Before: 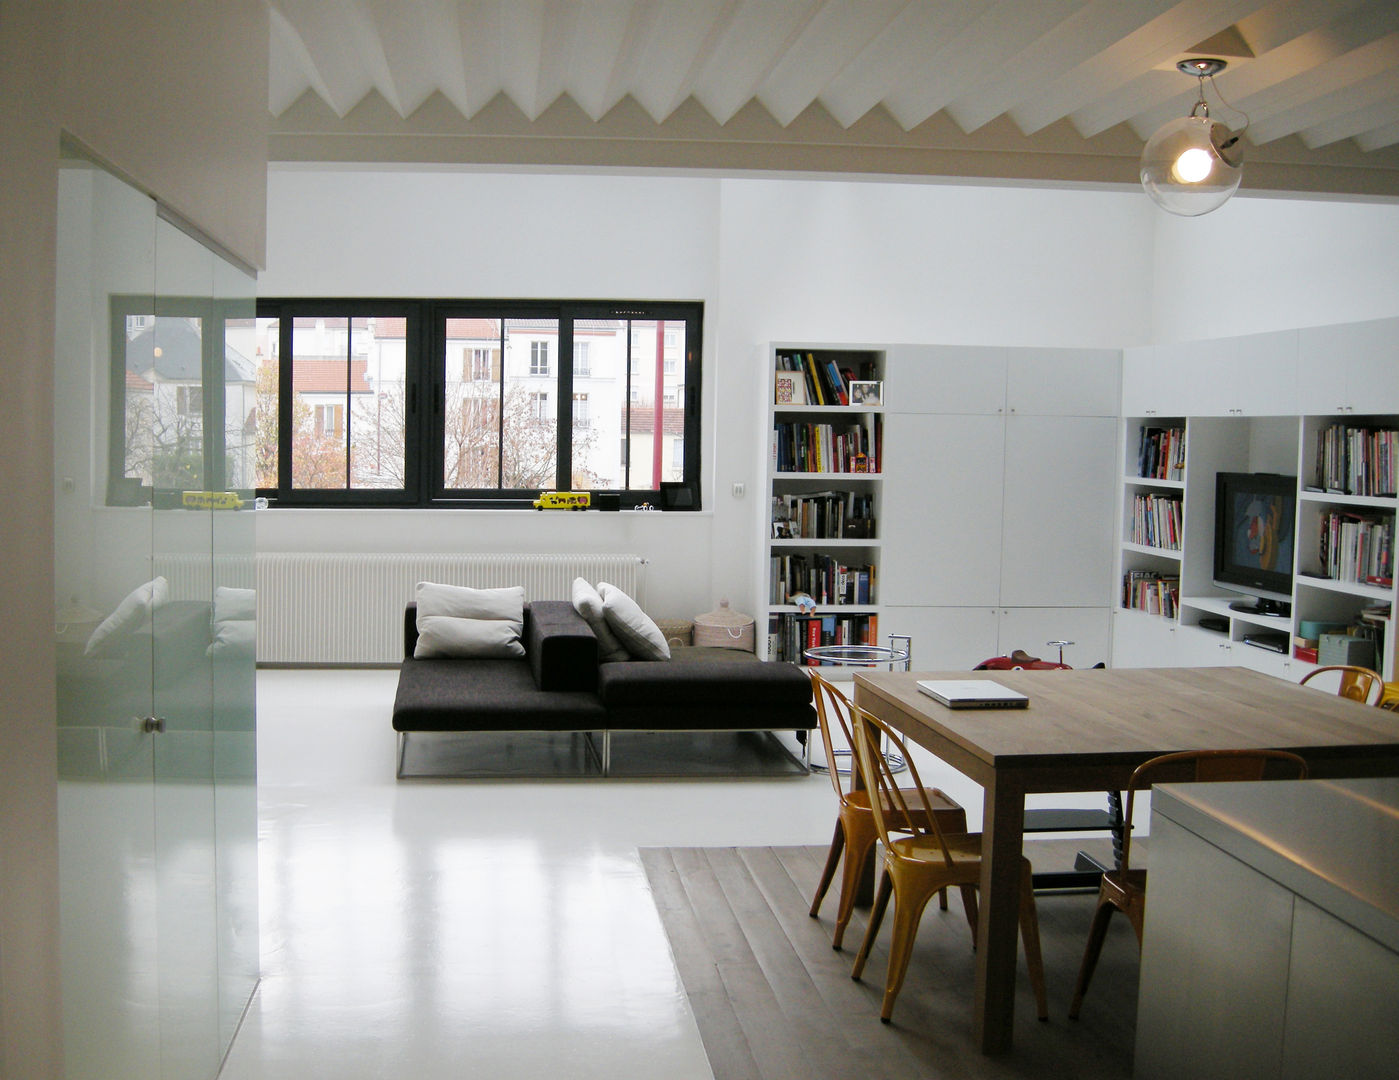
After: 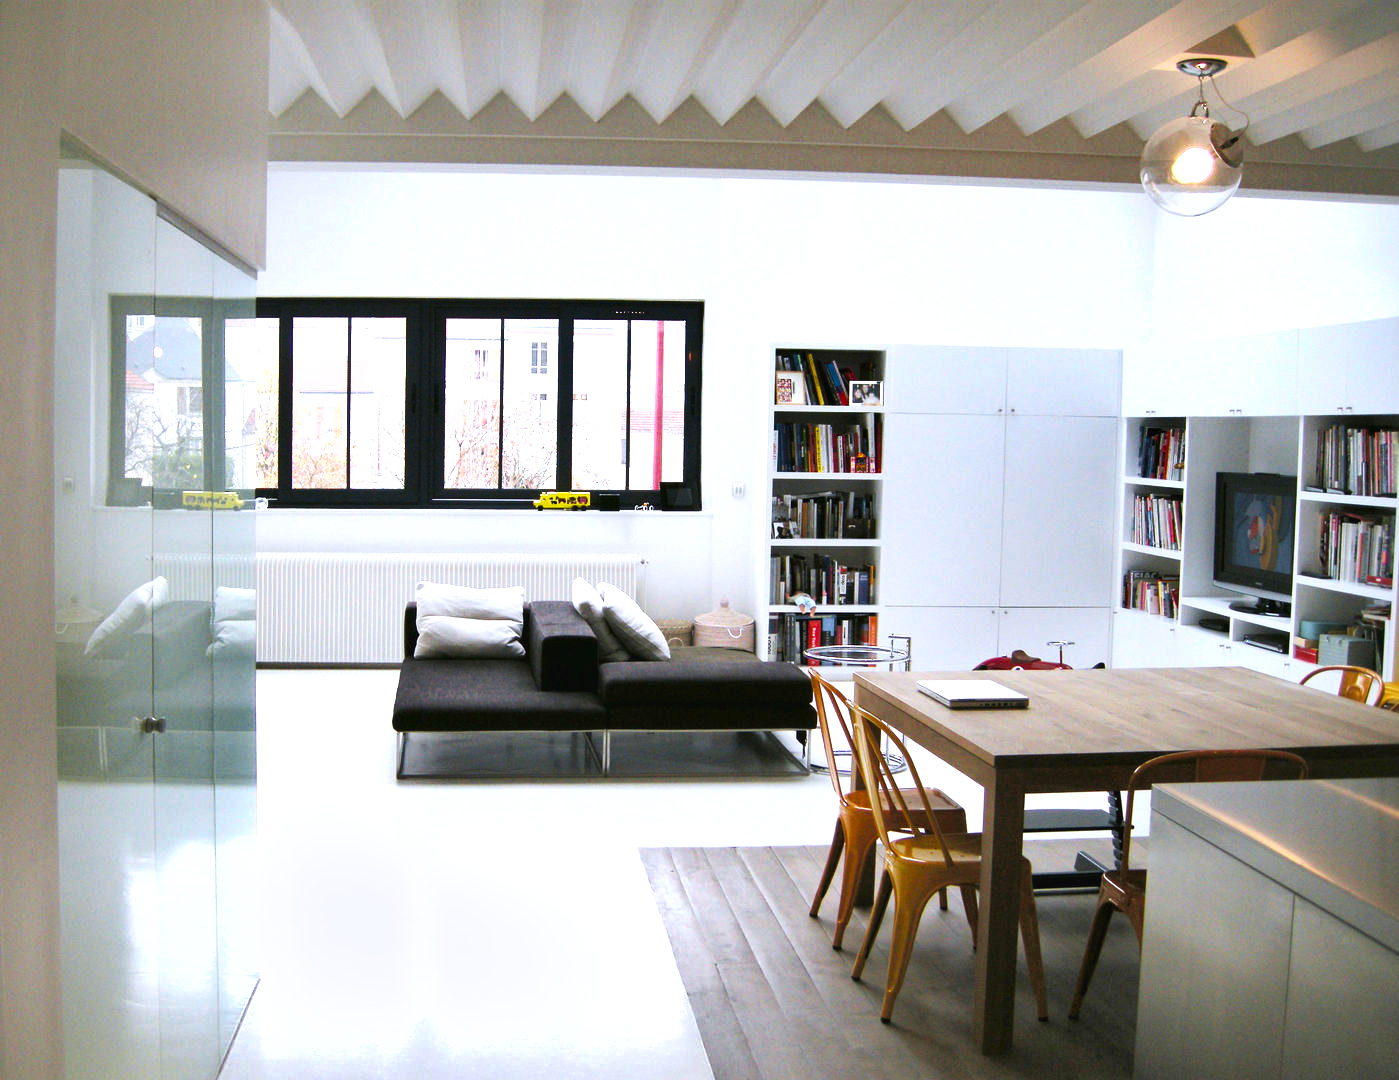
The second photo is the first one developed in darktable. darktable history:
exposure: black level correction 0.001, exposure 0.955 EV, compensate exposure bias true, compensate highlight preservation false
shadows and highlights: soften with gaussian
tone curve: curves: ch0 [(0, 0.024) (0.119, 0.146) (0.474, 0.485) (0.718, 0.739) (0.817, 0.839) (1, 0.998)]; ch1 [(0, 0) (0.377, 0.416) (0.439, 0.451) (0.477, 0.477) (0.501, 0.503) (0.538, 0.544) (0.58, 0.602) (0.664, 0.676) (0.783, 0.804) (1, 1)]; ch2 [(0, 0) (0.38, 0.405) (0.463, 0.456) (0.498, 0.497) (0.524, 0.535) (0.578, 0.576) (0.648, 0.665) (1, 1)], color space Lab, independent channels, preserve colors none
color calibration: illuminant as shot in camera, x 0.358, y 0.373, temperature 4628.91 K
